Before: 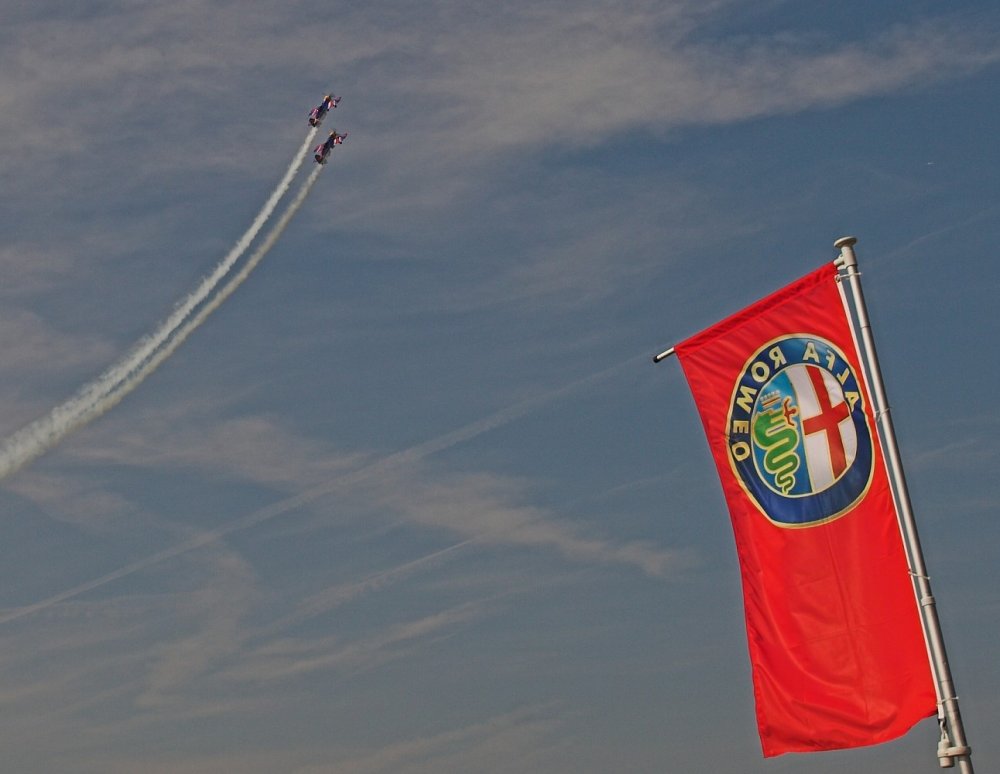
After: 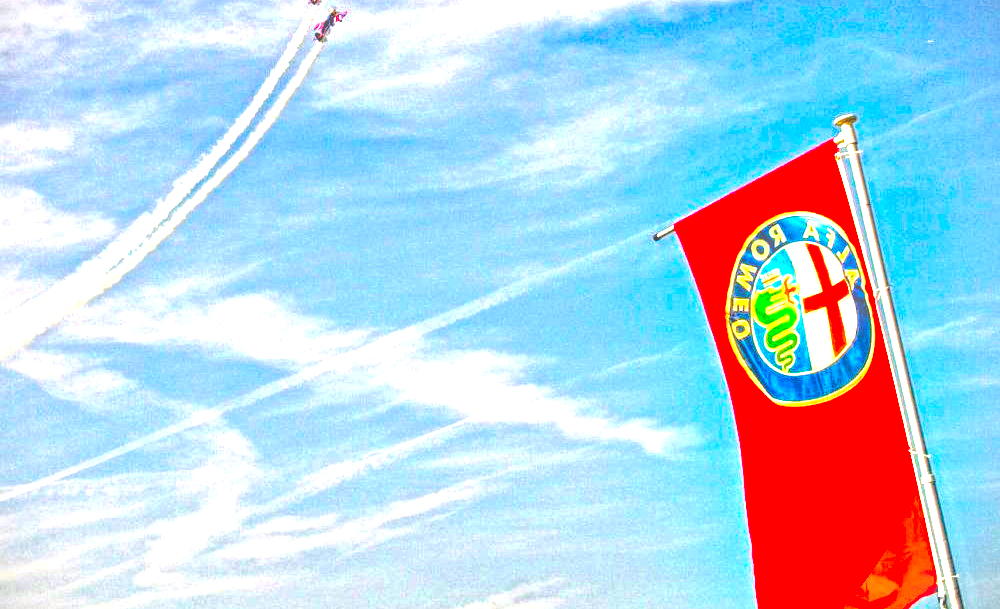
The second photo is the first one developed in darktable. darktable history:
local contrast: highlights 20%, shadows 30%, detail 201%, midtone range 0.2
tone equalizer: on, module defaults
contrast equalizer: octaves 7, y [[0.6 ×6], [0.55 ×6], [0 ×6], [0 ×6], [0 ×6]]
crop and rotate: top 15.886%, bottom 5.337%
vignetting: fall-off start 91.23%, center (0, 0.007), dithering 8-bit output, unbound false
color balance rgb: linear chroma grading › global chroma 15.225%, perceptual saturation grading › global saturation 46.314%, perceptual saturation grading › highlights -50.195%, perceptual saturation grading › shadows 30.885%, contrast -10.216%
levels: mode automatic, white 90.7%, levels [0.036, 0.364, 0.827]
